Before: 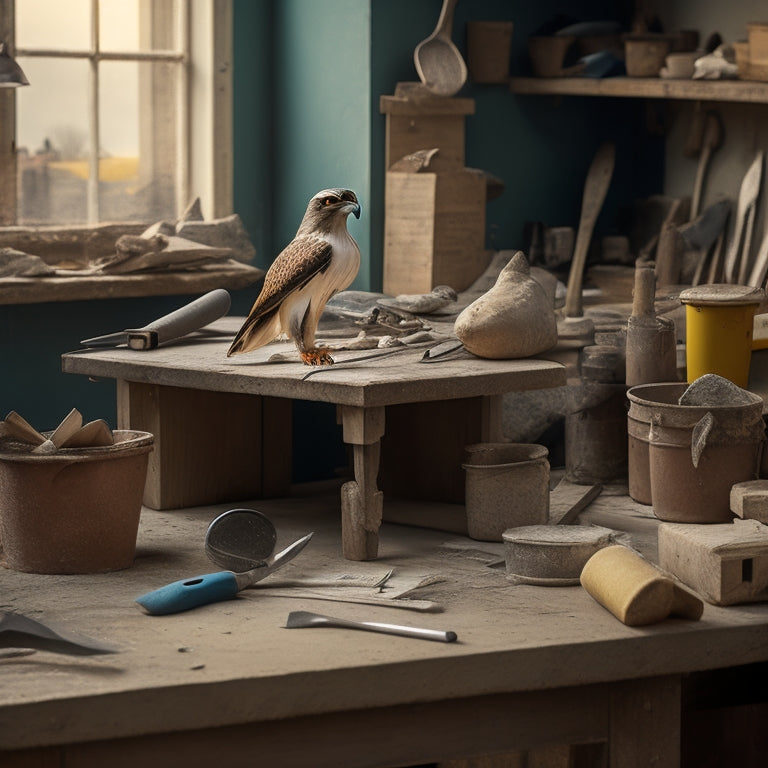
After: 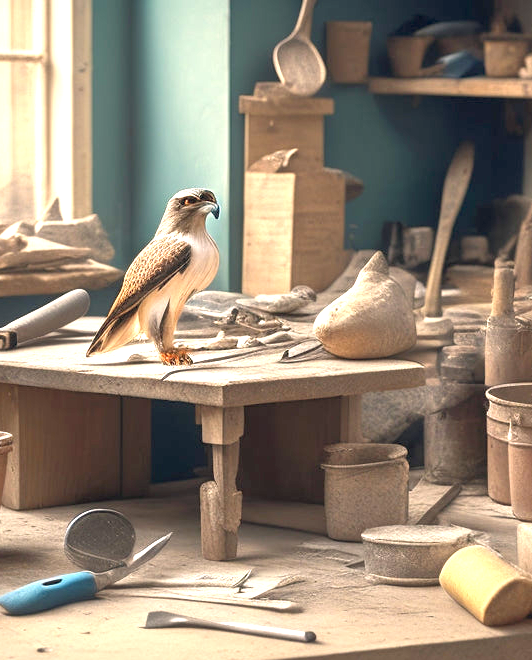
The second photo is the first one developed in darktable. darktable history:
tone equalizer: -8 EV 1 EV, -7 EV 1 EV, -6 EV 1 EV, -5 EV 1 EV, -4 EV 1 EV, -3 EV 0.75 EV, -2 EV 0.5 EV, -1 EV 0.25 EV
exposure: black level correction 0, exposure 1.5 EV, compensate exposure bias true, compensate highlight preservation false
color balance rgb: shadows lift › hue 87.51°, highlights gain › chroma 1.62%, highlights gain › hue 55.1°, global offset › chroma 0.06%, global offset › hue 253.66°, linear chroma grading › global chroma 0.5%
crop: left 18.479%, right 12.2%, bottom 13.971%
